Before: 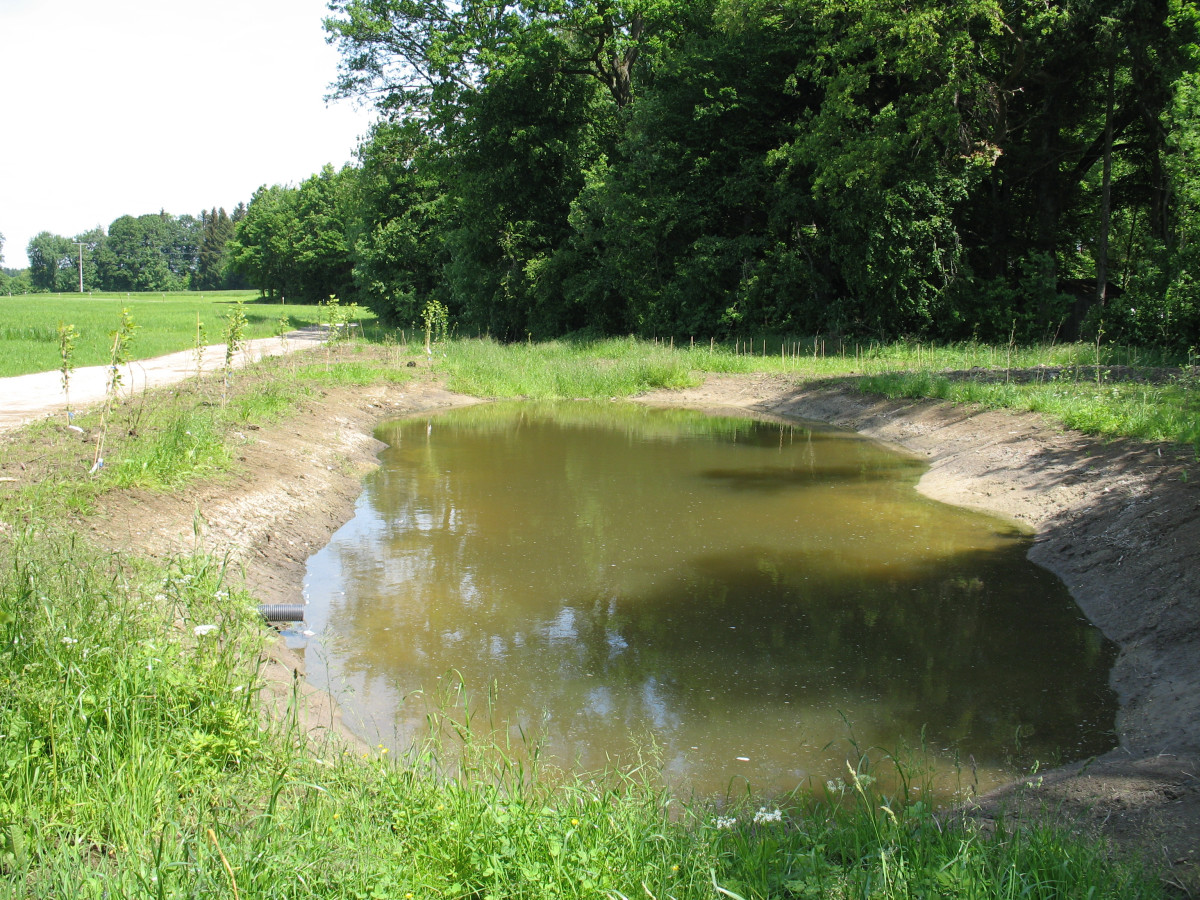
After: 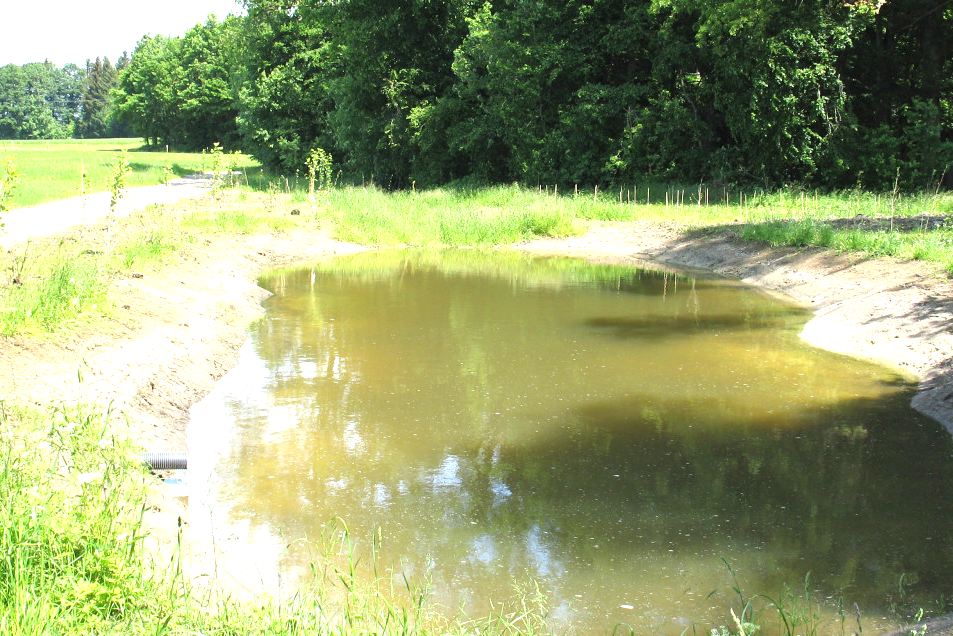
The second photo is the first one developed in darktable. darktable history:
crop: left 9.712%, top 16.928%, right 10.845%, bottom 12.332%
exposure: exposure 1.089 EV, compensate highlight preservation false
